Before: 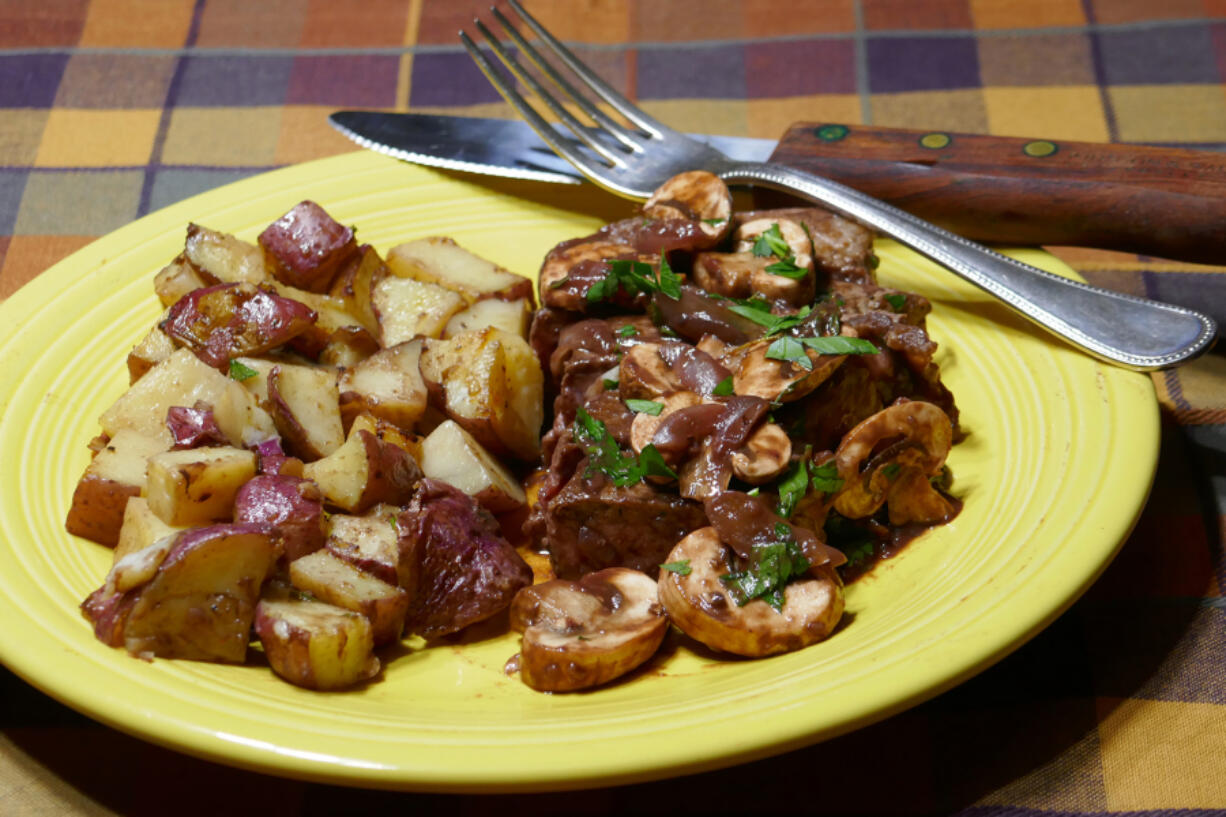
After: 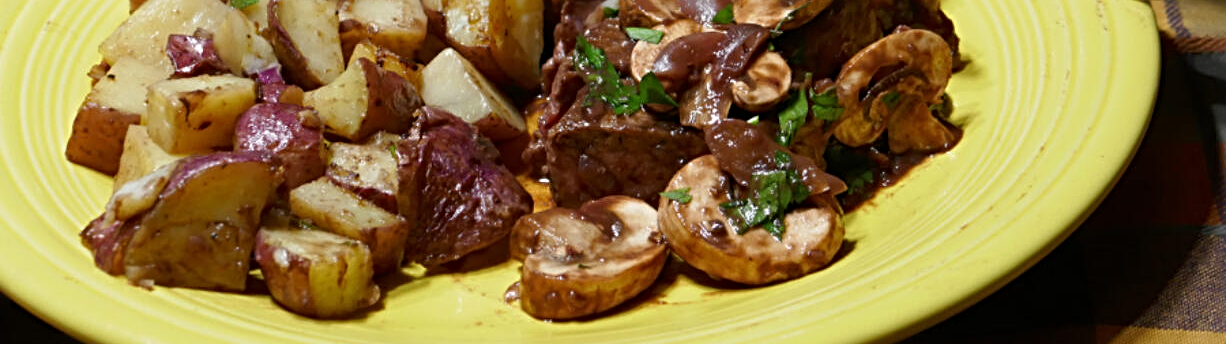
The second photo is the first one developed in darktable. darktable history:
sharpen: radius 3.995
crop: top 45.577%, bottom 12.285%
